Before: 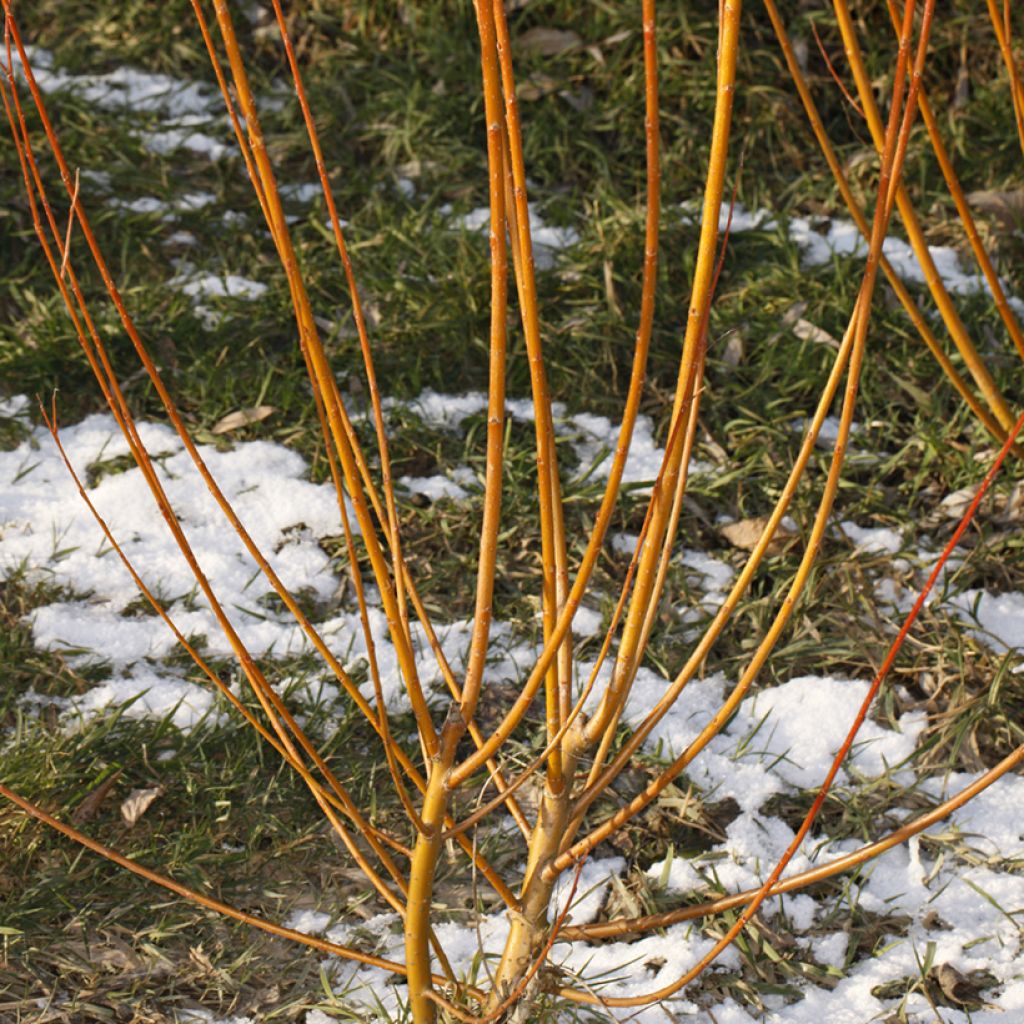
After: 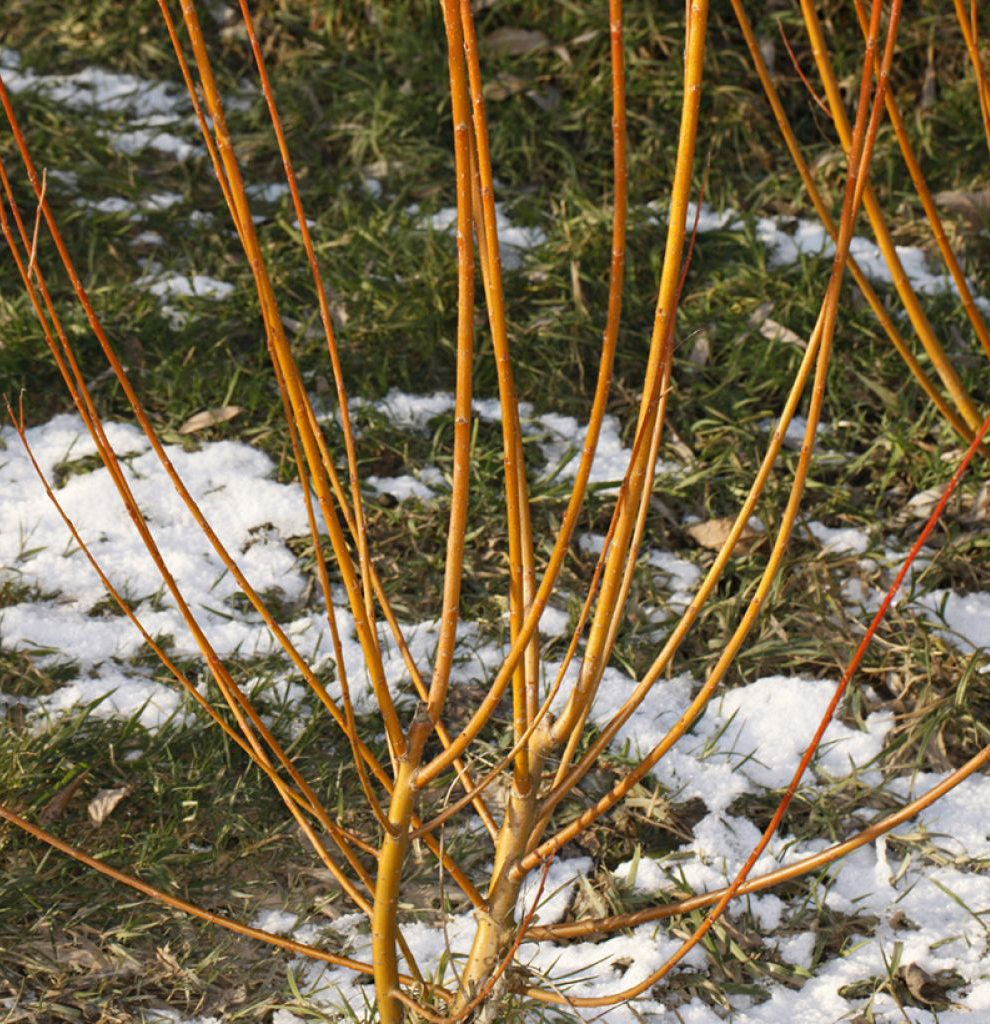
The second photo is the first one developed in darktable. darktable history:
crop and rotate: left 3.302%
